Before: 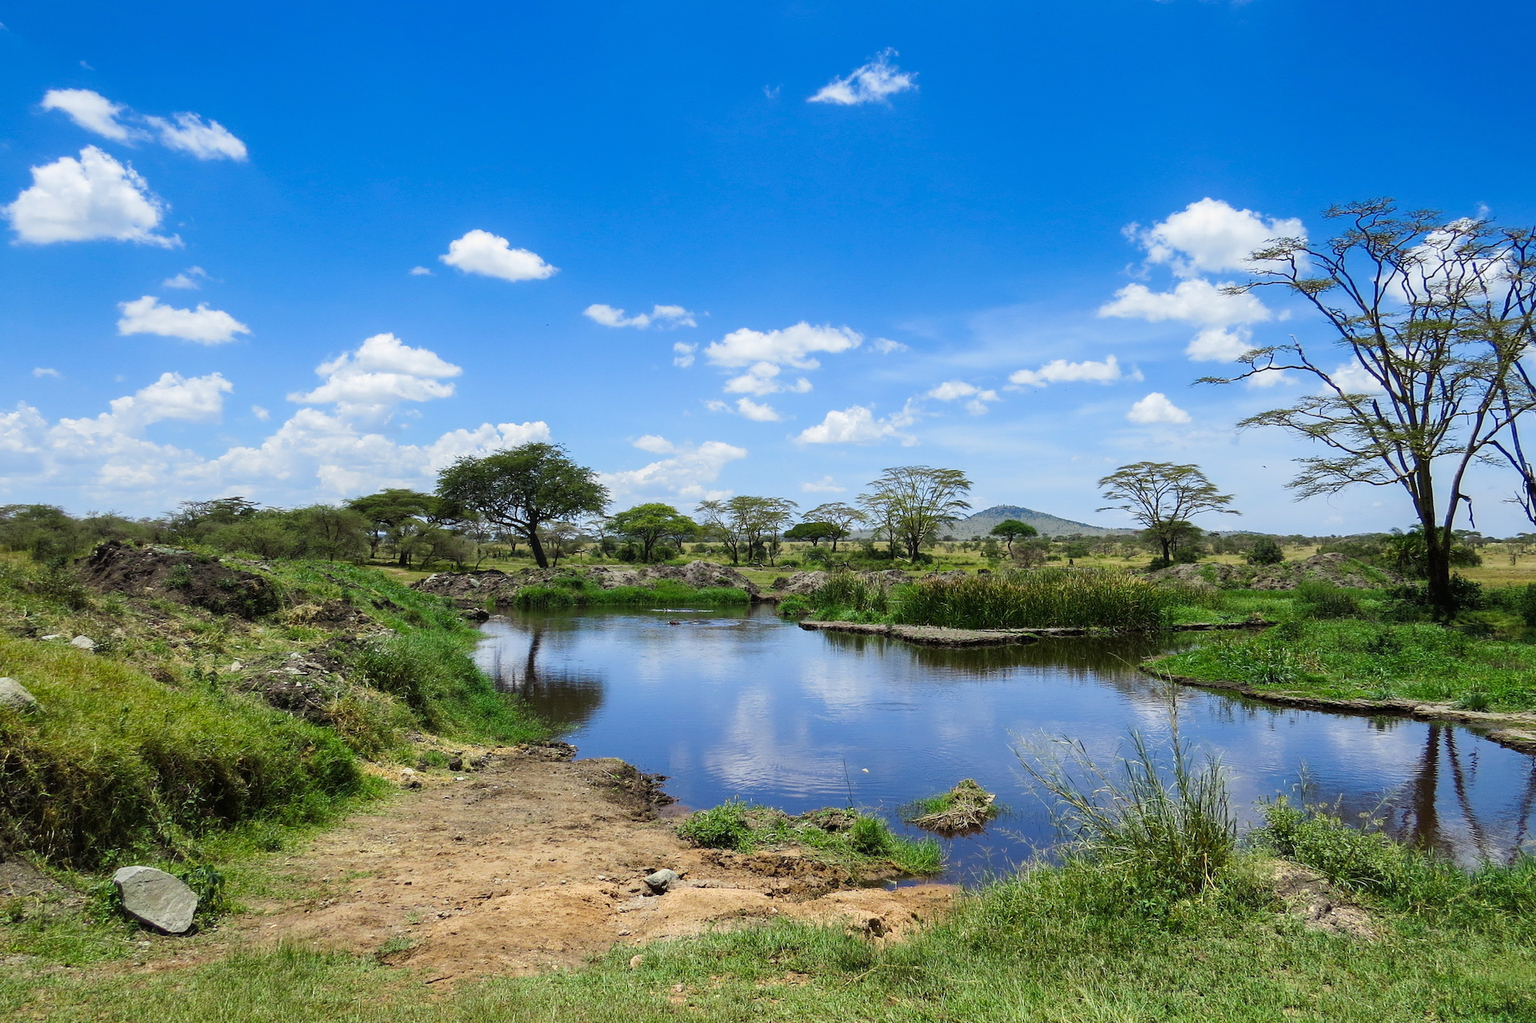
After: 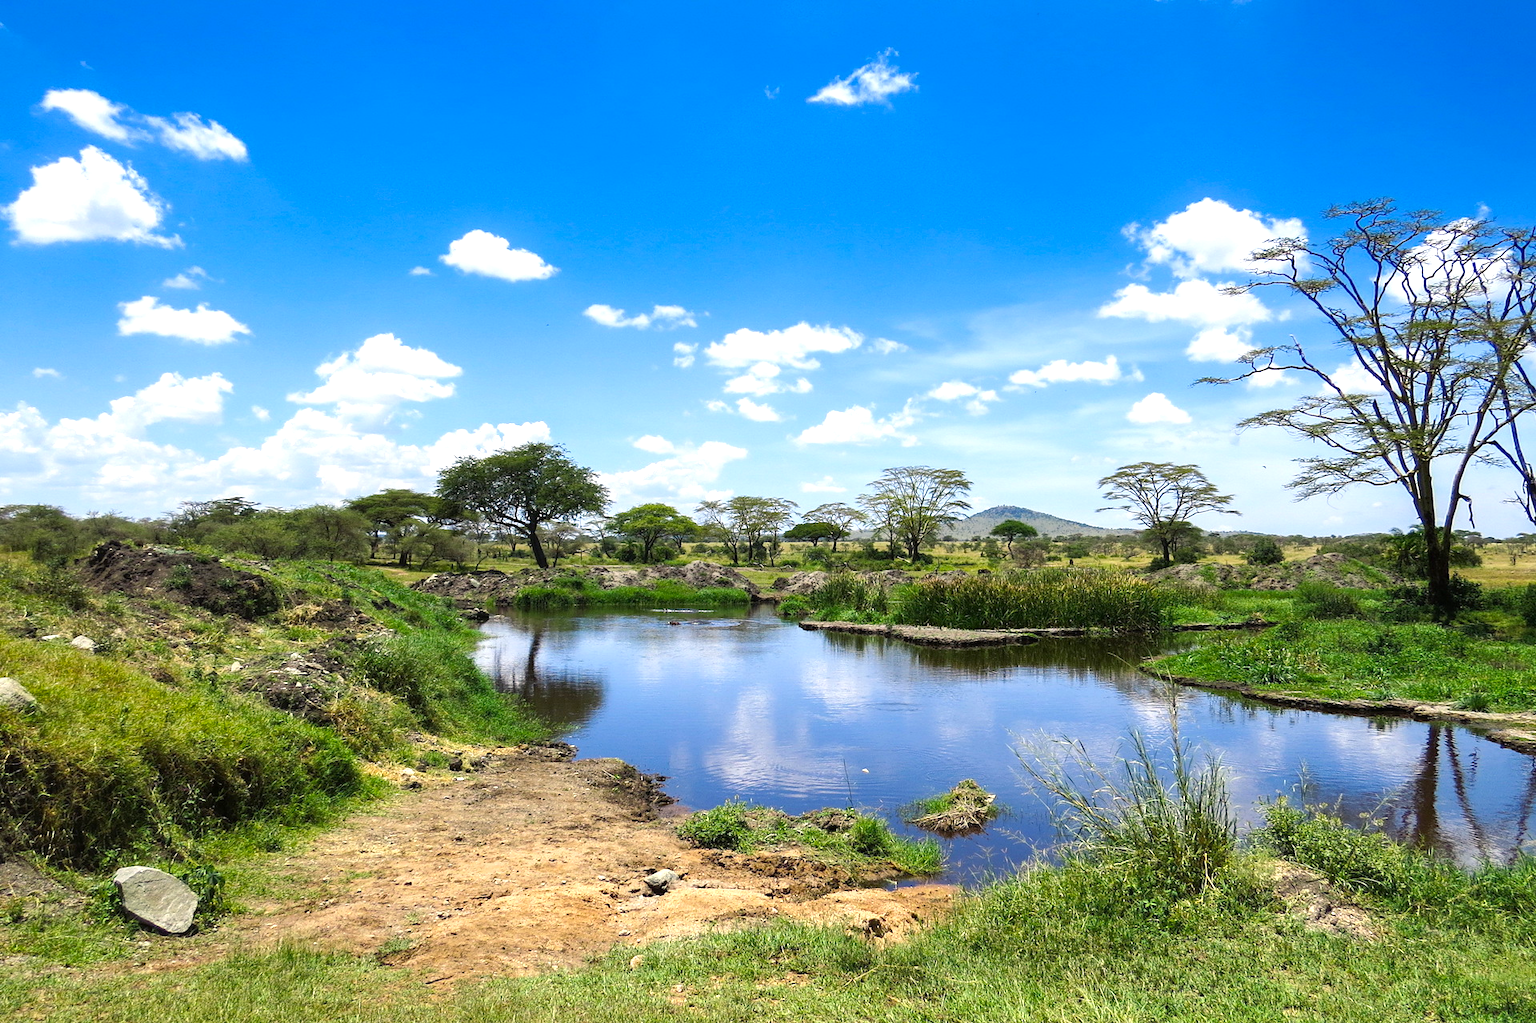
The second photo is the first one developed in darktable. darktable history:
color balance rgb: highlights gain › chroma 1.7%, highlights gain › hue 57.52°, perceptual saturation grading › global saturation 0.951%, perceptual brilliance grading › global brilliance 17.891%
